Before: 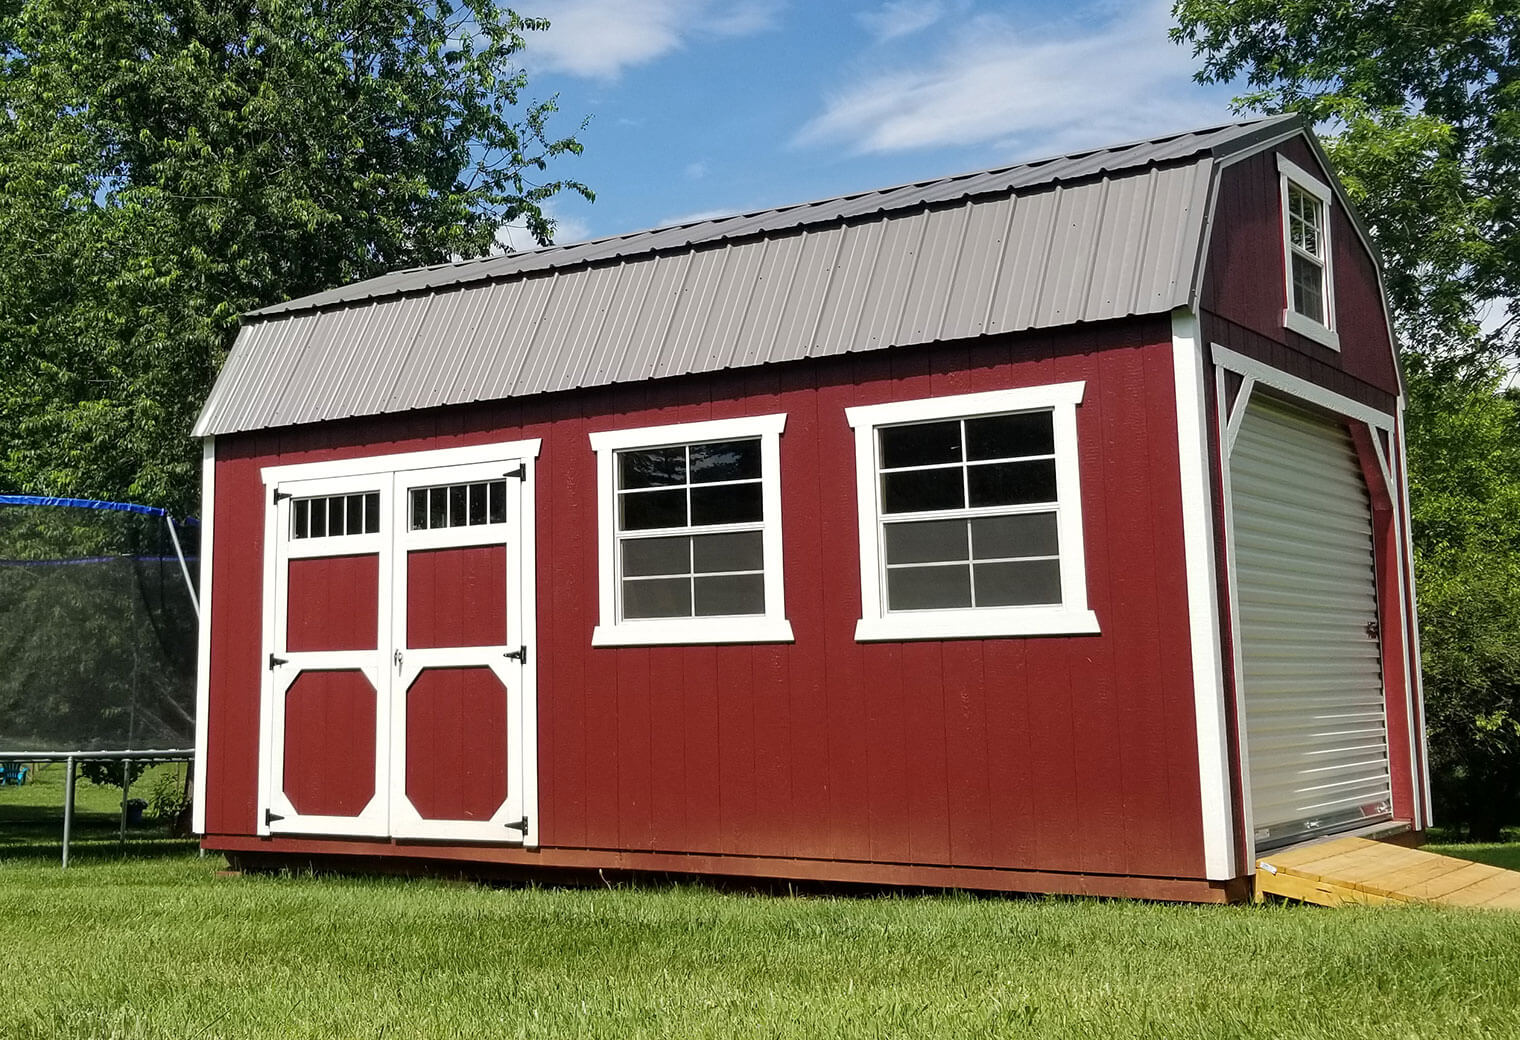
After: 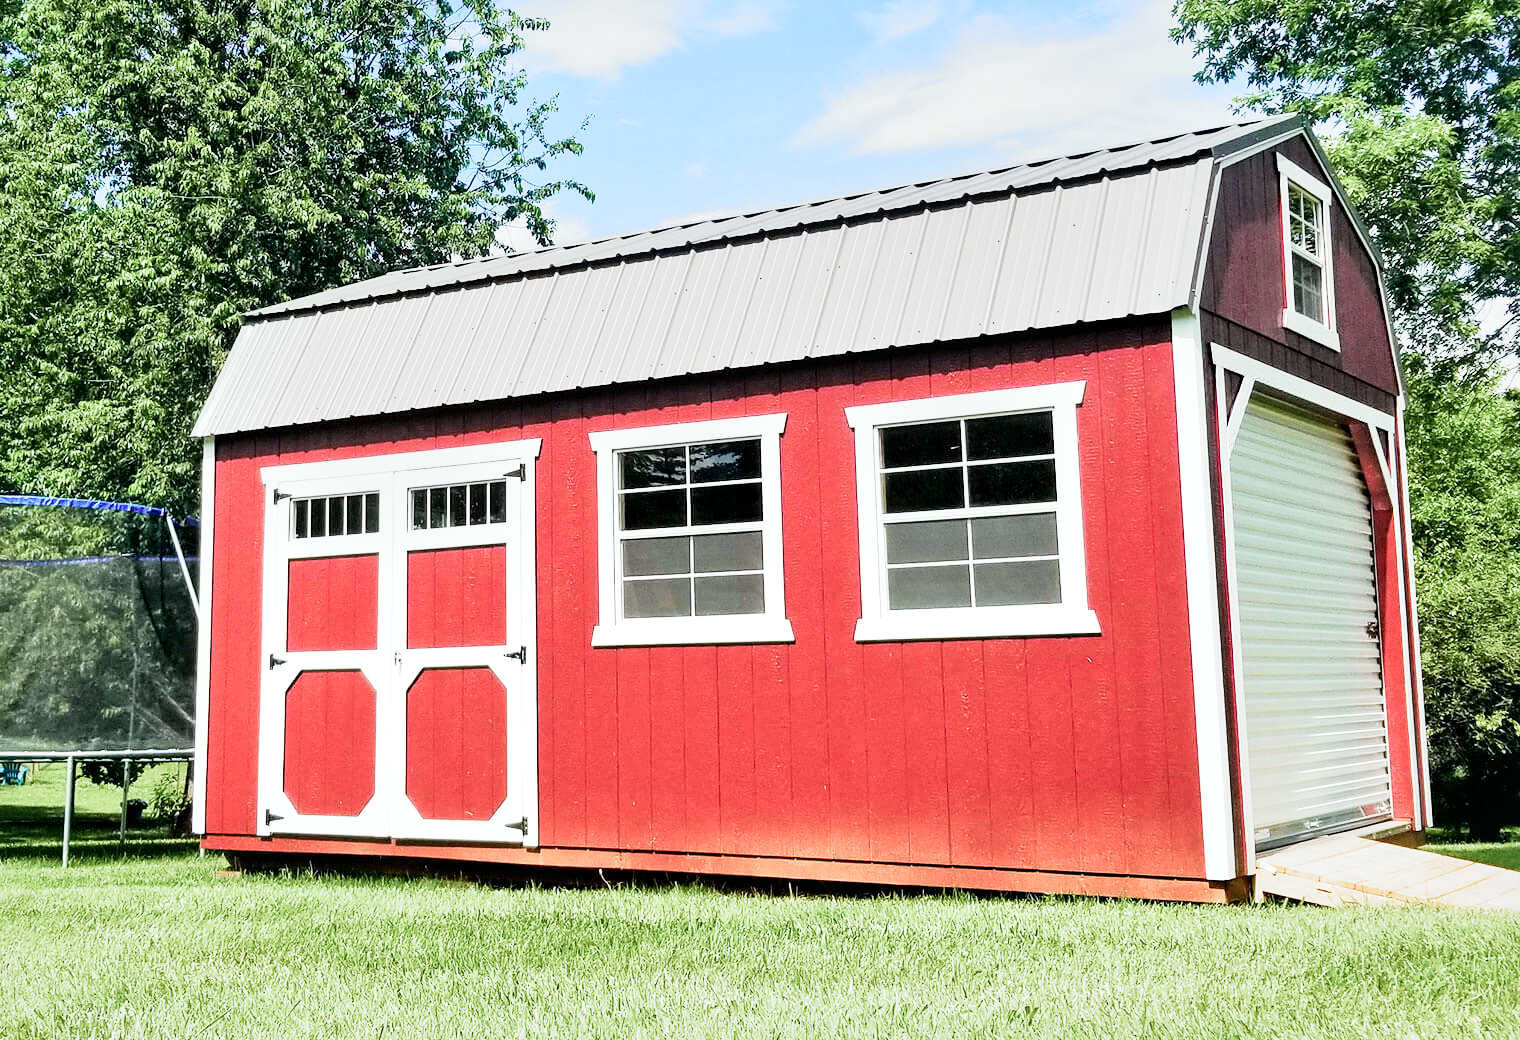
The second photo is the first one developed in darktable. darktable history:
local contrast: mode bilateral grid, contrast 25, coarseness 47, detail 151%, midtone range 0.2
filmic rgb: middle gray luminance 18.42%, black relative exposure -11.25 EV, white relative exposure 3.75 EV, threshold 6 EV, target black luminance 0%, hardness 5.87, latitude 57.4%, contrast 0.963, shadows ↔ highlights balance 49.98%, add noise in highlights 0, preserve chrominance luminance Y, color science v3 (2019), use custom middle-gray values true, iterations of high-quality reconstruction 0, contrast in highlights soft, enable highlight reconstruction true
tone curve: curves: ch0 [(0, 0.022) (0.114, 0.096) (0.282, 0.299) (0.456, 0.51) (0.613, 0.693) (0.786, 0.843) (0.999, 0.949)]; ch1 [(0, 0) (0.384, 0.365) (0.463, 0.447) (0.486, 0.474) (0.503, 0.5) (0.535, 0.522) (0.555, 0.546) (0.593, 0.599) (0.755, 0.793) (1, 1)]; ch2 [(0, 0) (0.369, 0.375) (0.449, 0.434) (0.501, 0.5) (0.528, 0.517) (0.561, 0.57) (0.612, 0.631) (0.668, 0.659) (1, 1)], color space Lab, independent channels, preserve colors none
exposure: black level correction 0.001, exposure 1.646 EV, compensate exposure bias true, compensate highlight preservation false
